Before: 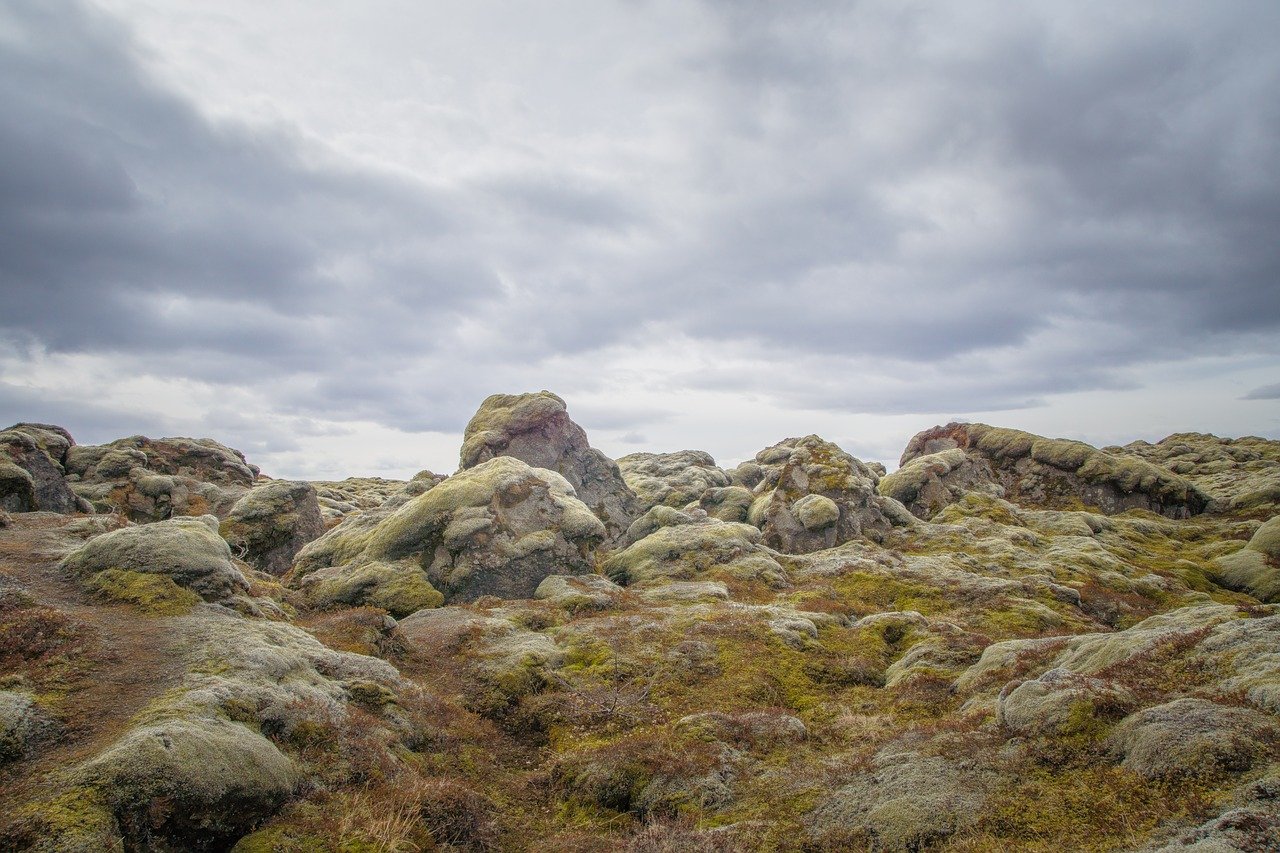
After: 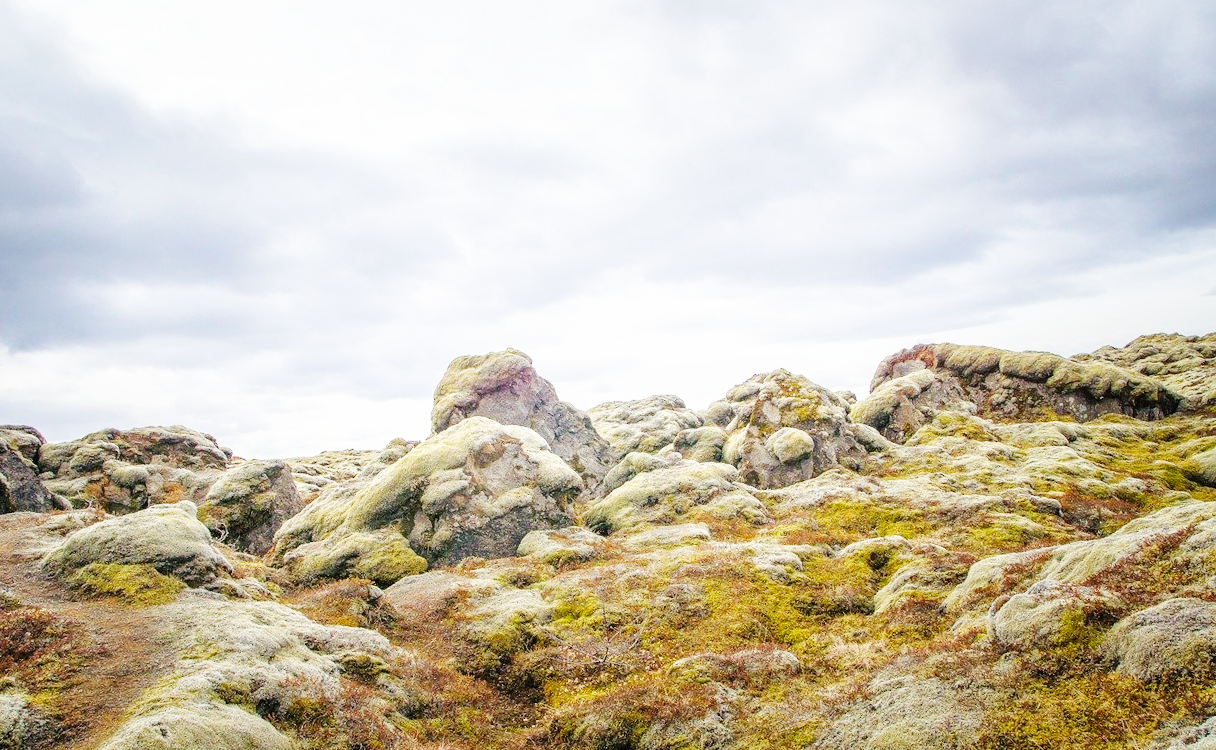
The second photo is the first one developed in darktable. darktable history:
rotate and perspective: rotation -5°, crop left 0.05, crop right 0.952, crop top 0.11, crop bottom 0.89
base curve: curves: ch0 [(0, 0.003) (0.001, 0.002) (0.006, 0.004) (0.02, 0.022) (0.048, 0.086) (0.094, 0.234) (0.162, 0.431) (0.258, 0.629) (0.385, 0.8) (0.548, 0.918) (0.751, 0.988) (1, 1)], preserve colors none
